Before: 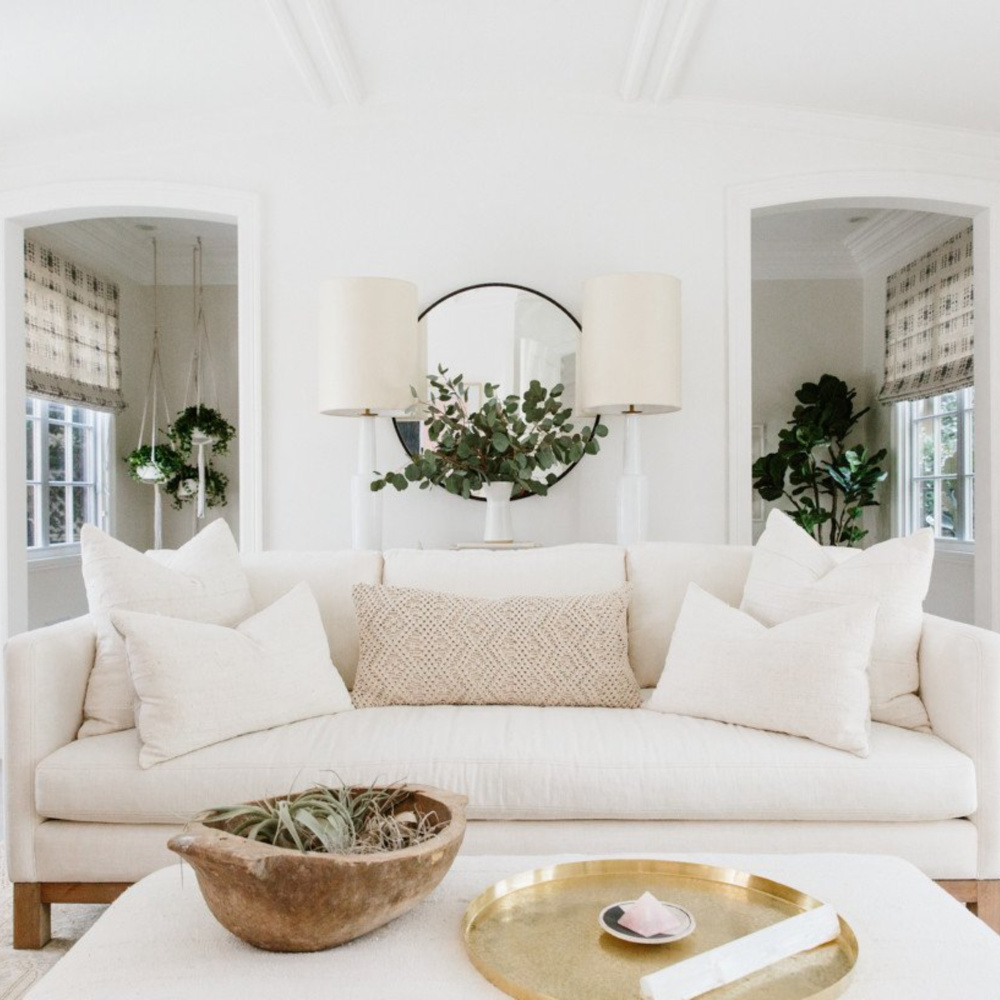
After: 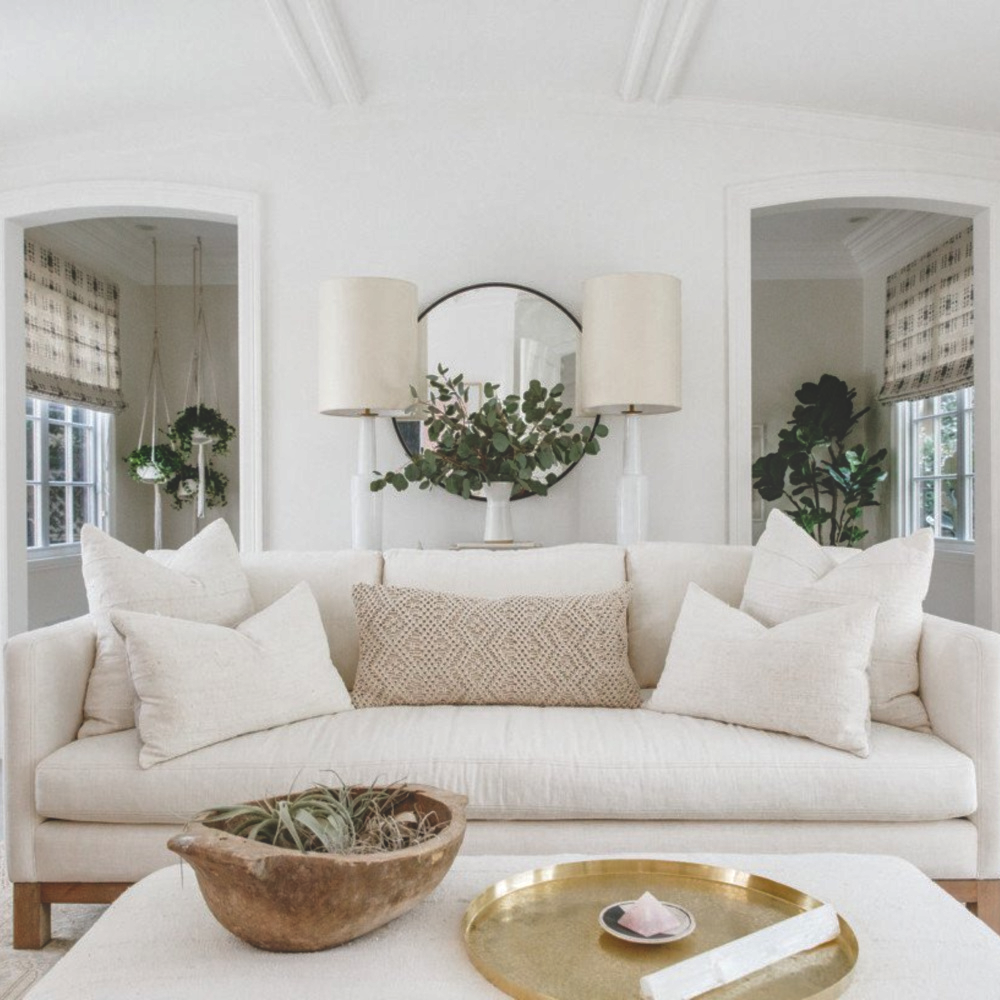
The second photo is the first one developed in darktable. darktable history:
shadows and highlights: on, module defaults
exposure: black level correction -0.027, compensate highlight preservation false
local contrast: detail 130%
